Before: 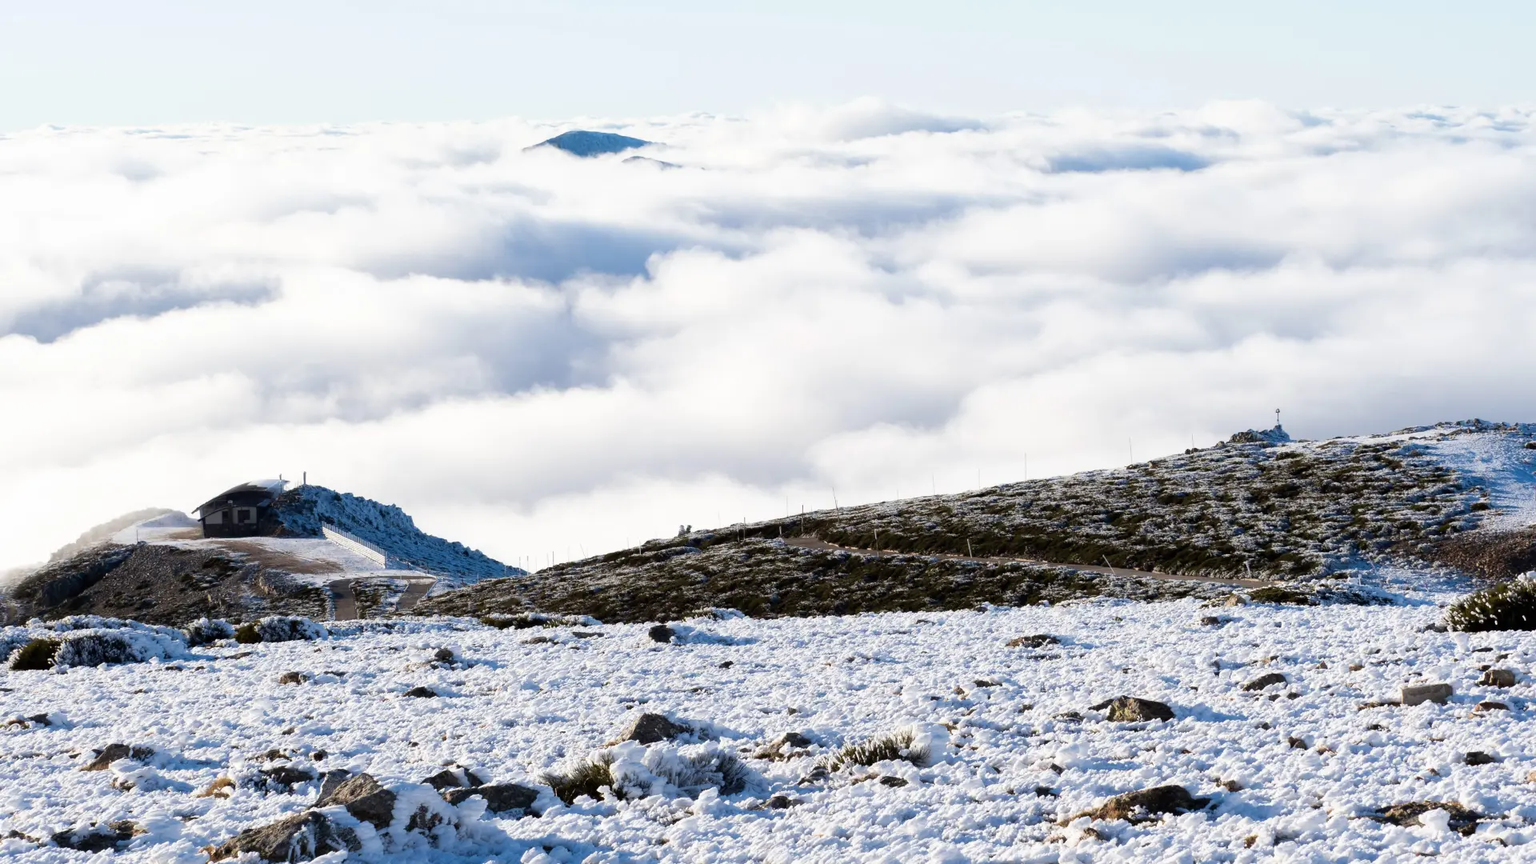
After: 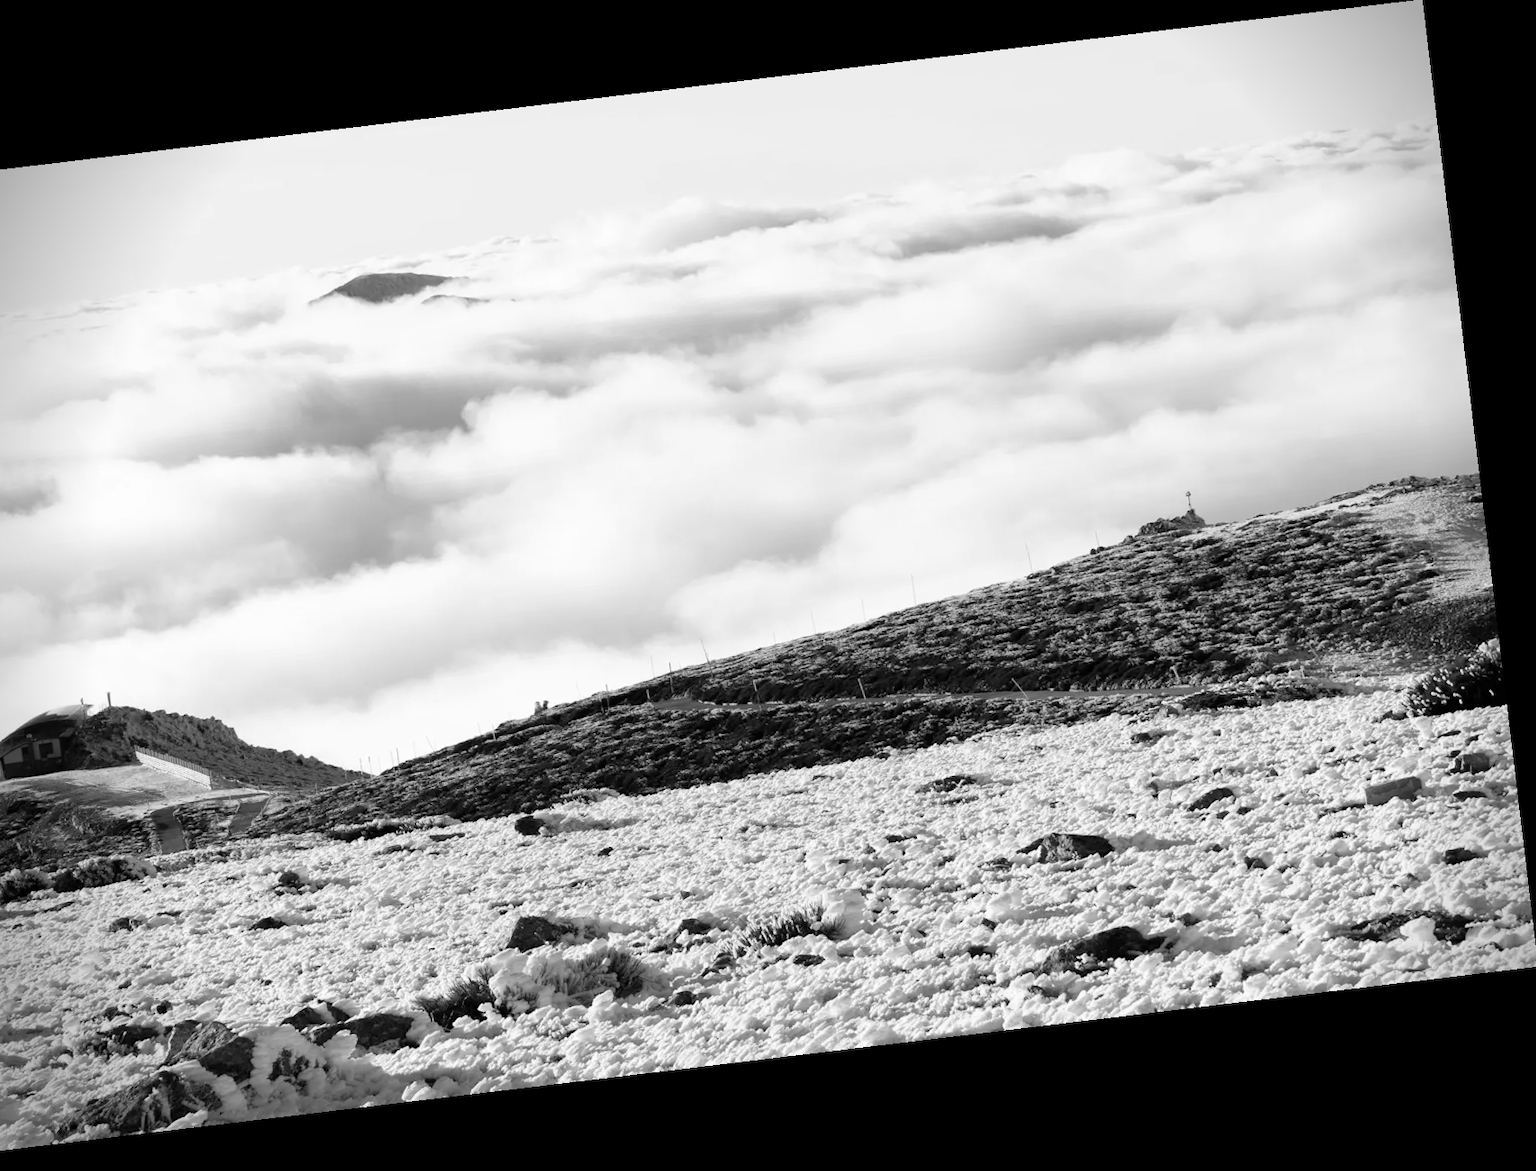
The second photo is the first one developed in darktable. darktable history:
vignetting: fall-off start 88.03%, fall-off radius 24.9%
rotate and perspective: rotation -6.83°, automatic cropping off
crop: left 16.145%
monochrome: on, module defaults
